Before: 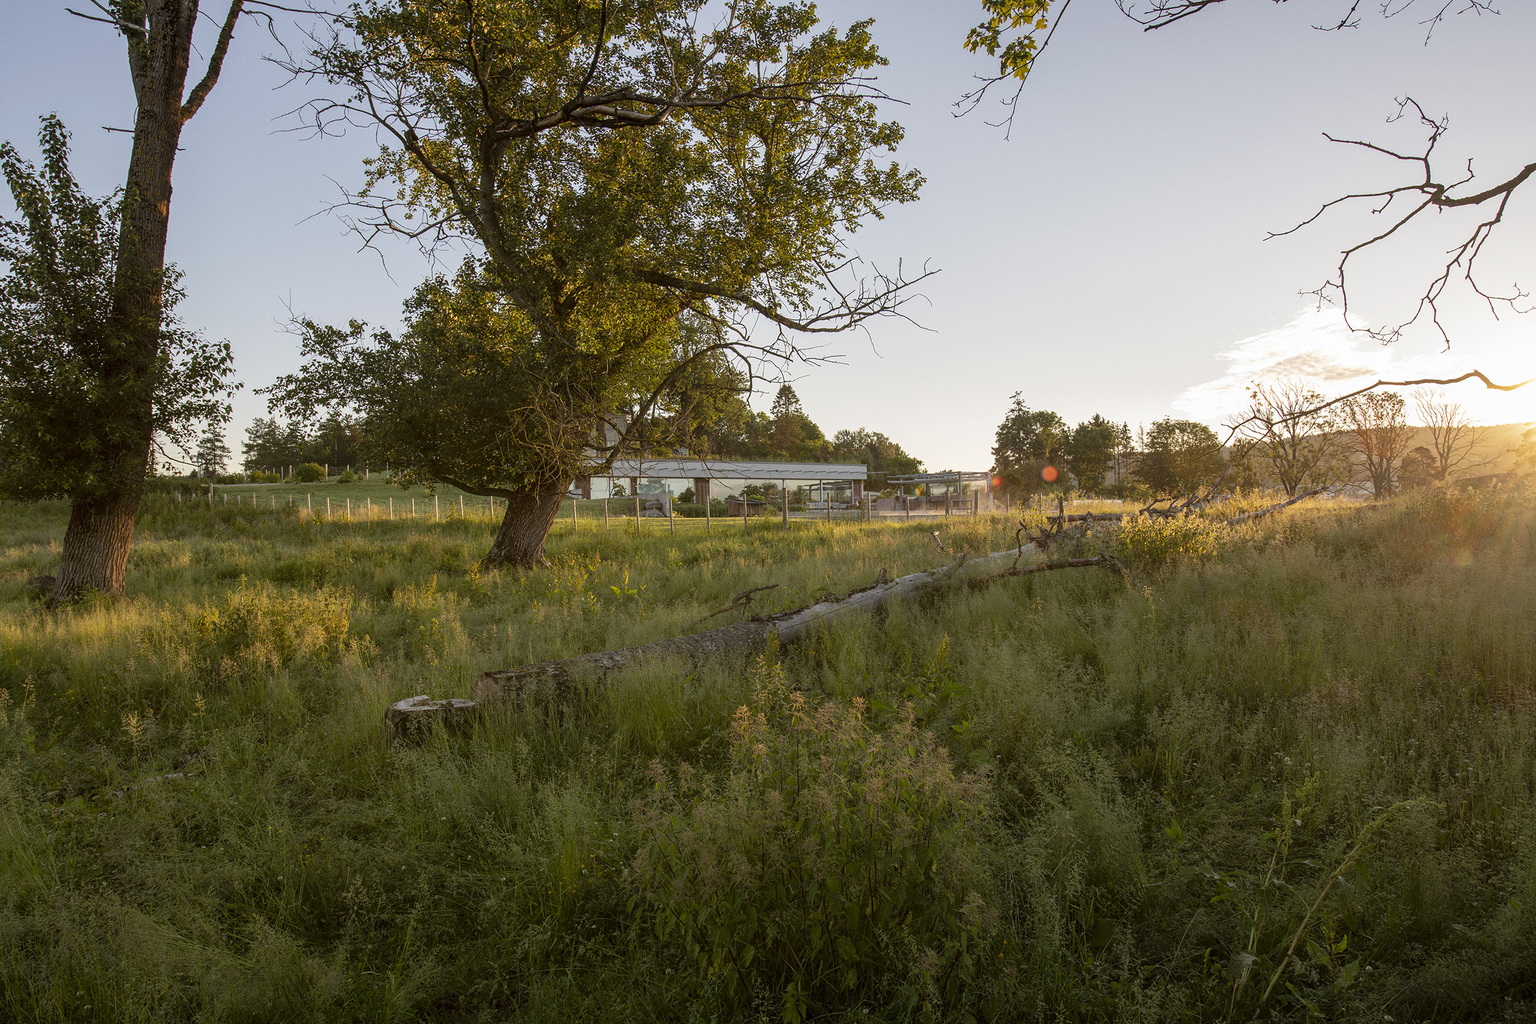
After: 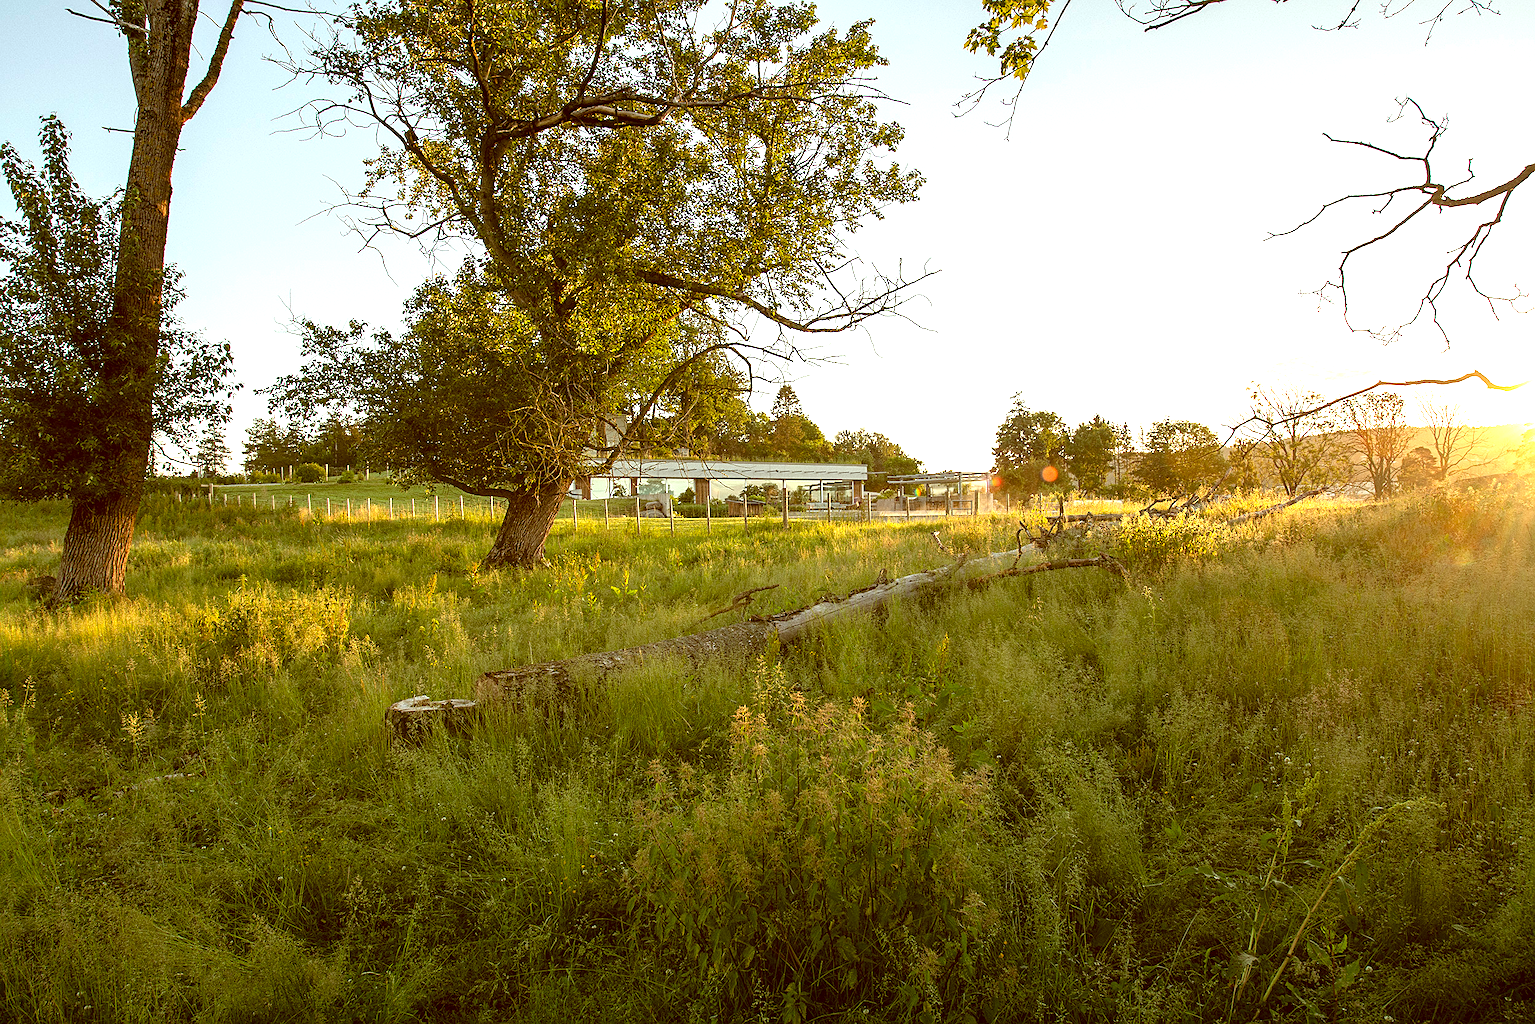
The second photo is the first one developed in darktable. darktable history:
sharpen: on, module defaults
exposure: exposure 1 EV, compensate highlight preservation false
color balance rgb: power › chroma 0.523%, power › hue 214.83°, perceptual saturation grading › global saturation 0.343%, global vibrance 14.778%
color correction: highlights a* -6.11, highlights b* 9.23, shadows a* 10.71, shadows b* 23.93
